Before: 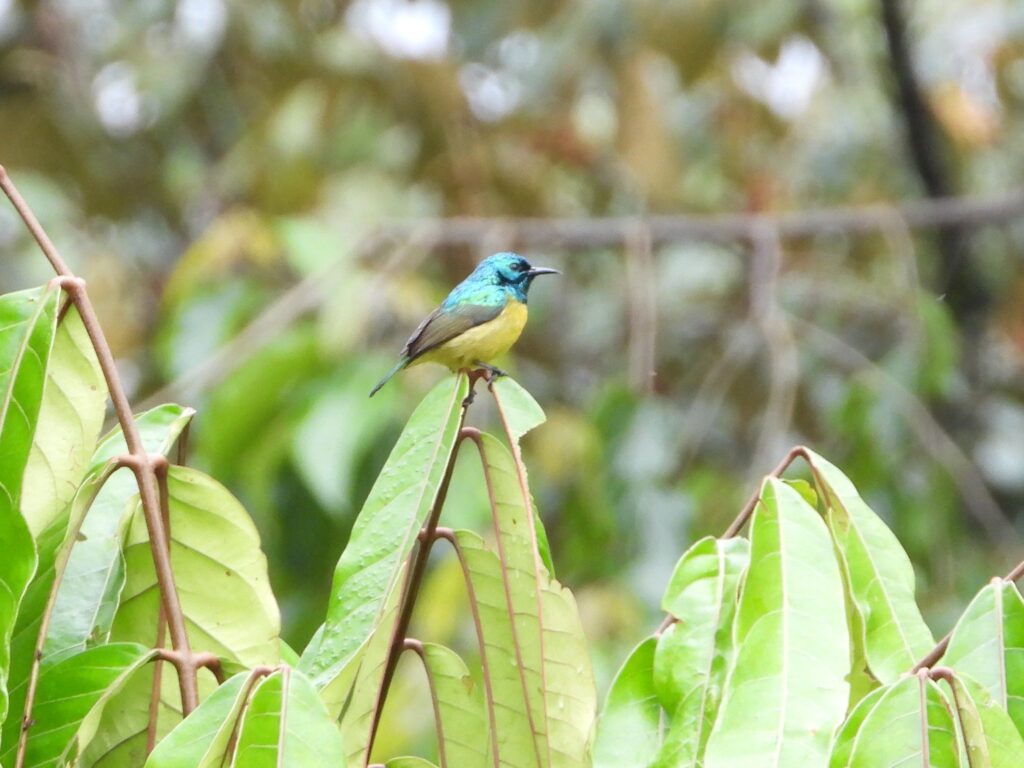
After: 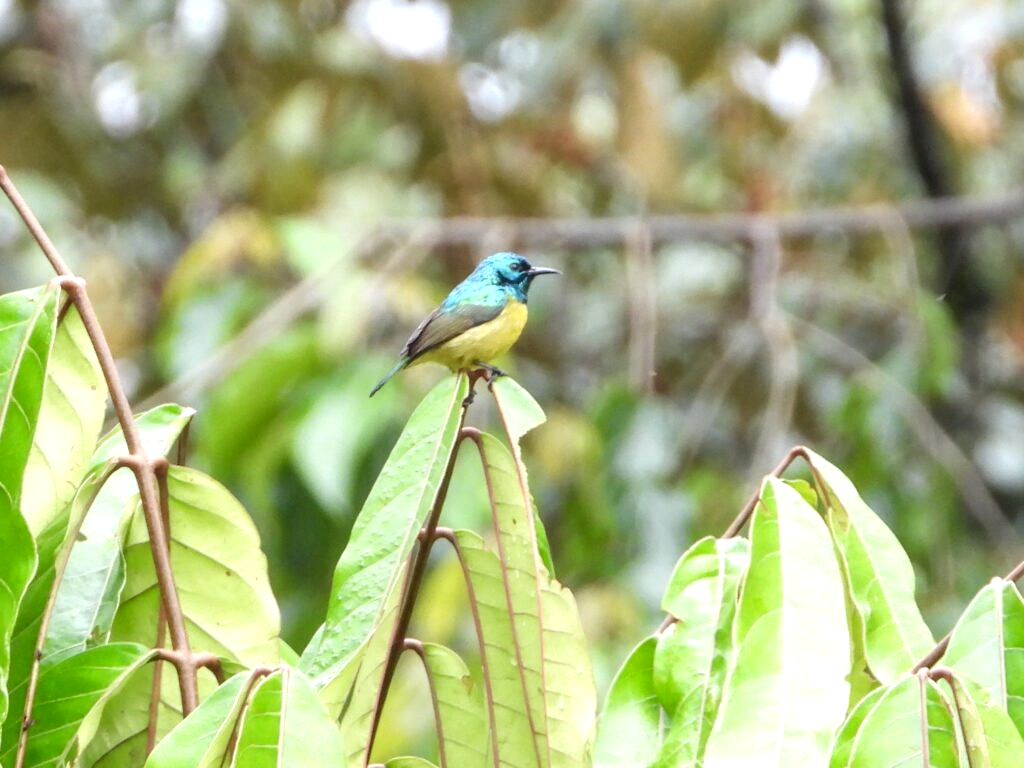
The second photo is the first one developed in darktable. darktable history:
local contrast: detail 130%
exposure: exposure 0.202 EV, compensate highlight preservation false
